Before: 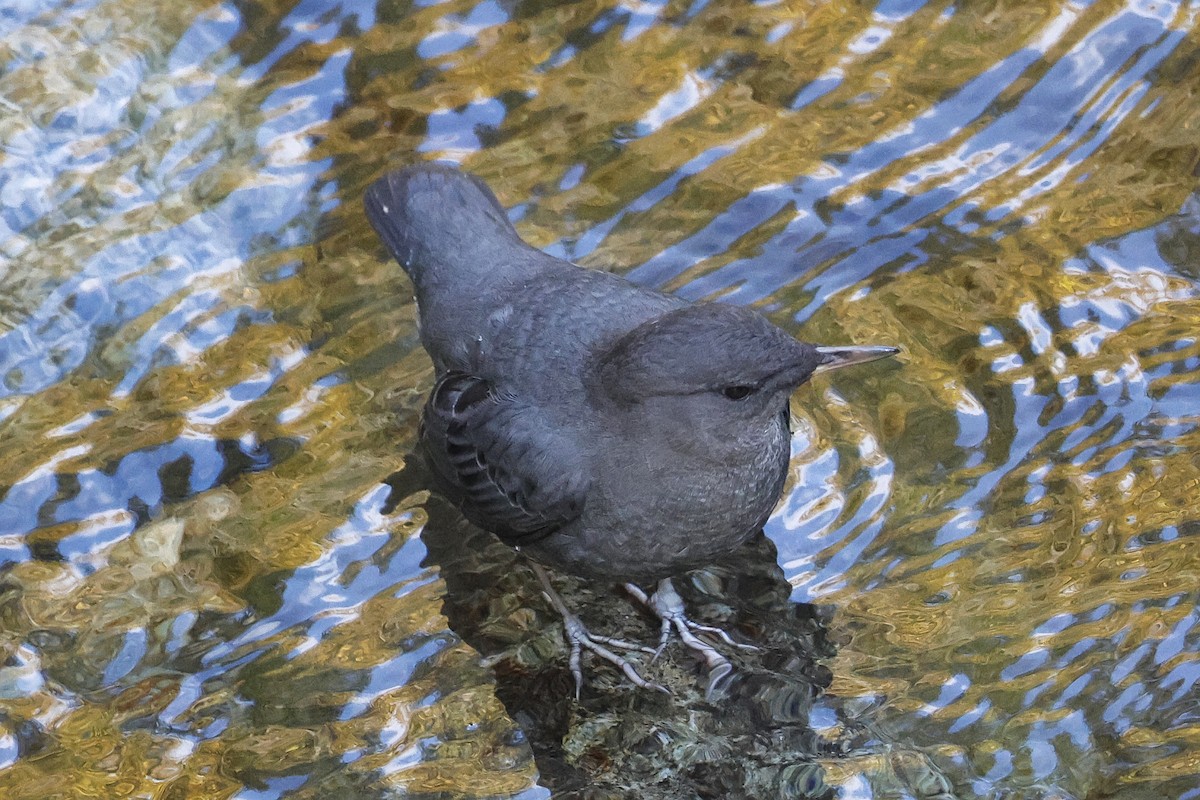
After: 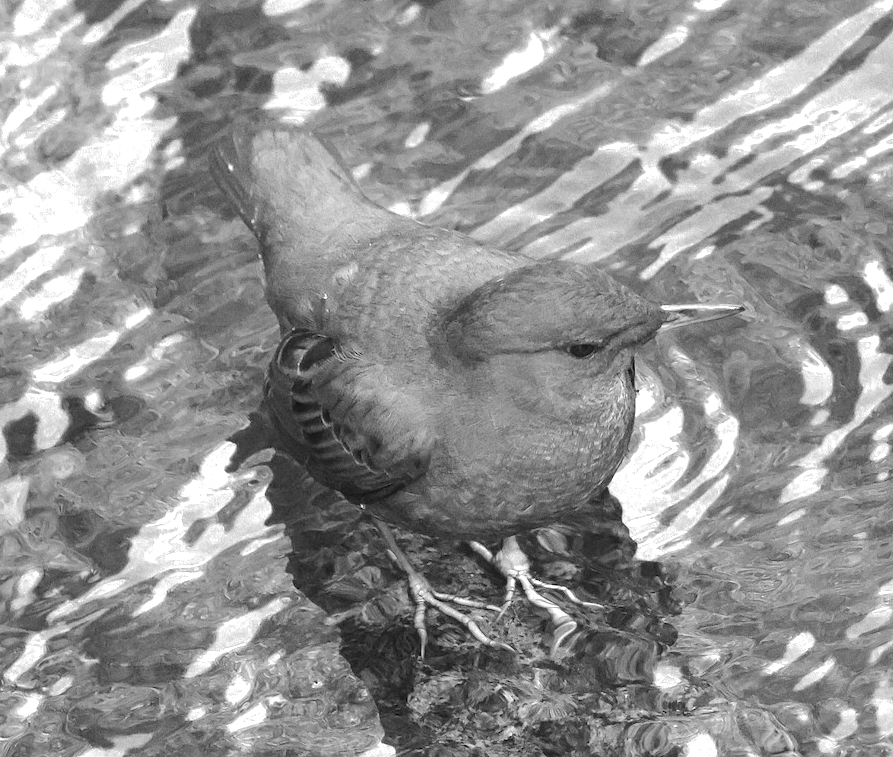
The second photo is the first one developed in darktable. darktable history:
base curve: curves: ch0 [(0, 0) (0.235, 0.266) (0.503, 0.496) (0.786, 0.72) (1, 1)], preserve colors none
color zones: curves: ch0 [(0, 0.613) (0.01, 0.613) (0.245, 0.448) (0.498, 0.529) (0.642, 0.665) (0.879, 0.777) (0.99, 0.613)]; ch1 [(0, 0) (0.143, 0) (0.286, 0) (0.429, 0) (0.571, 0) (0.714, 0) (0.857, 0)]
shadows and highlights: shadows 36.21, highlights -27.41, soften with gaussian
crop and rotate: left 12.971%, top 5.259%, right 12.61%
exposure: black level correction 0, exposure 0.499 EV, compensate highlight preservation false
